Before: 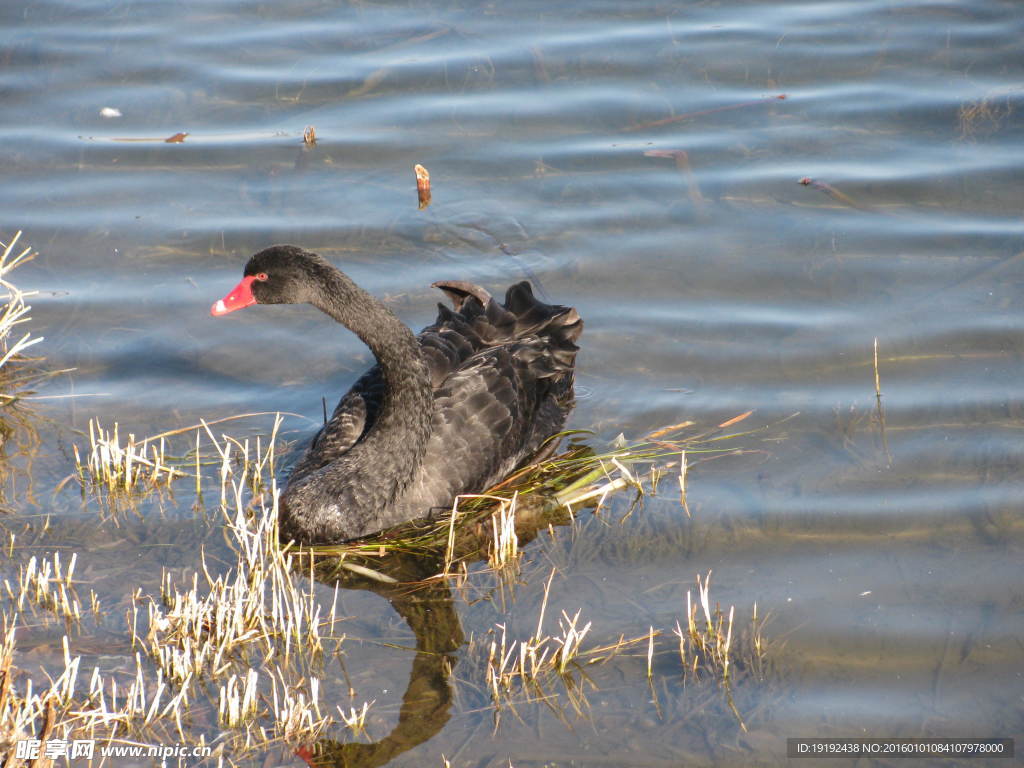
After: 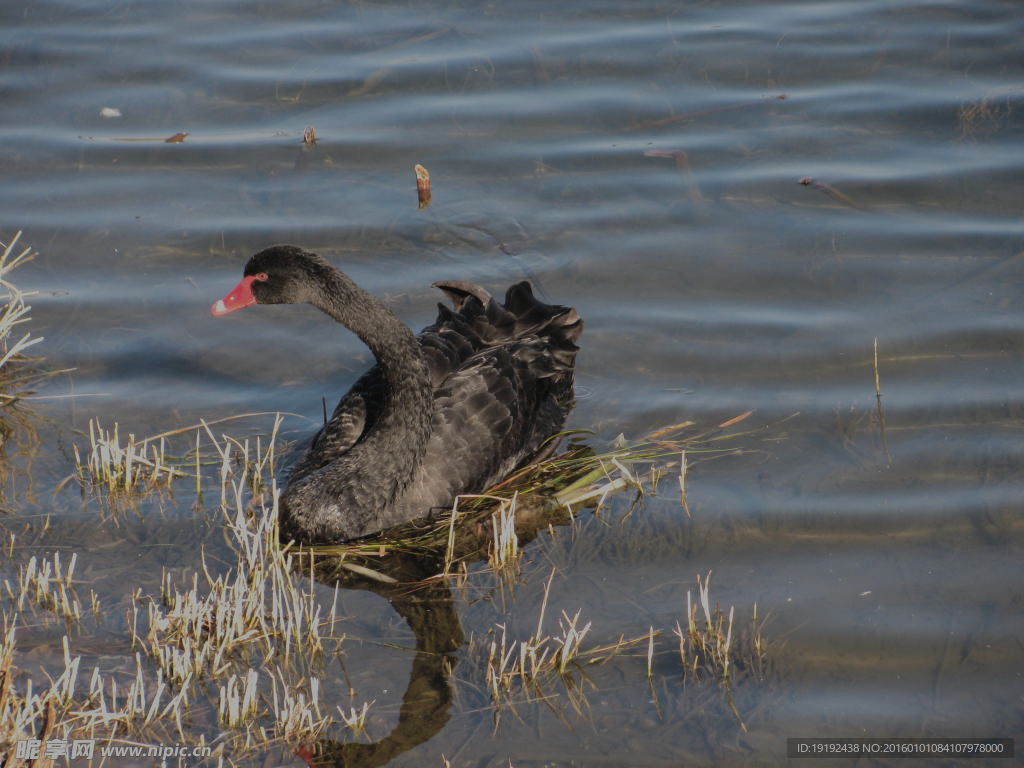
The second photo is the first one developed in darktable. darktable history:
exposure: black level correction -0.017, exposure -1.101 EV, compensate highlight preservation false
filmic rgb: black relative exposure -7.65 EV, white relative exposure 4.56 EV, hardness 3.61, add noise in highlights 0.002, color science v3 (2019), use custom middle-gray values true, contrast in highlights soft
